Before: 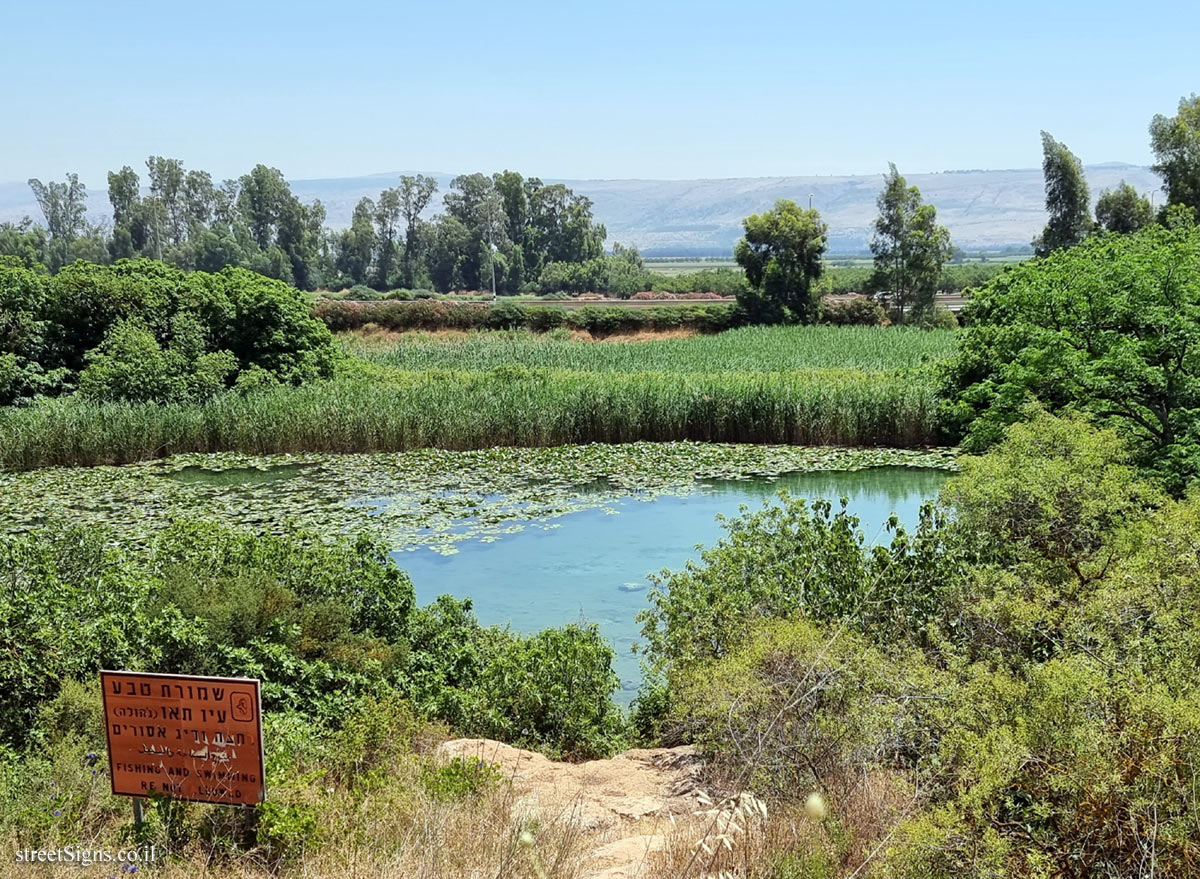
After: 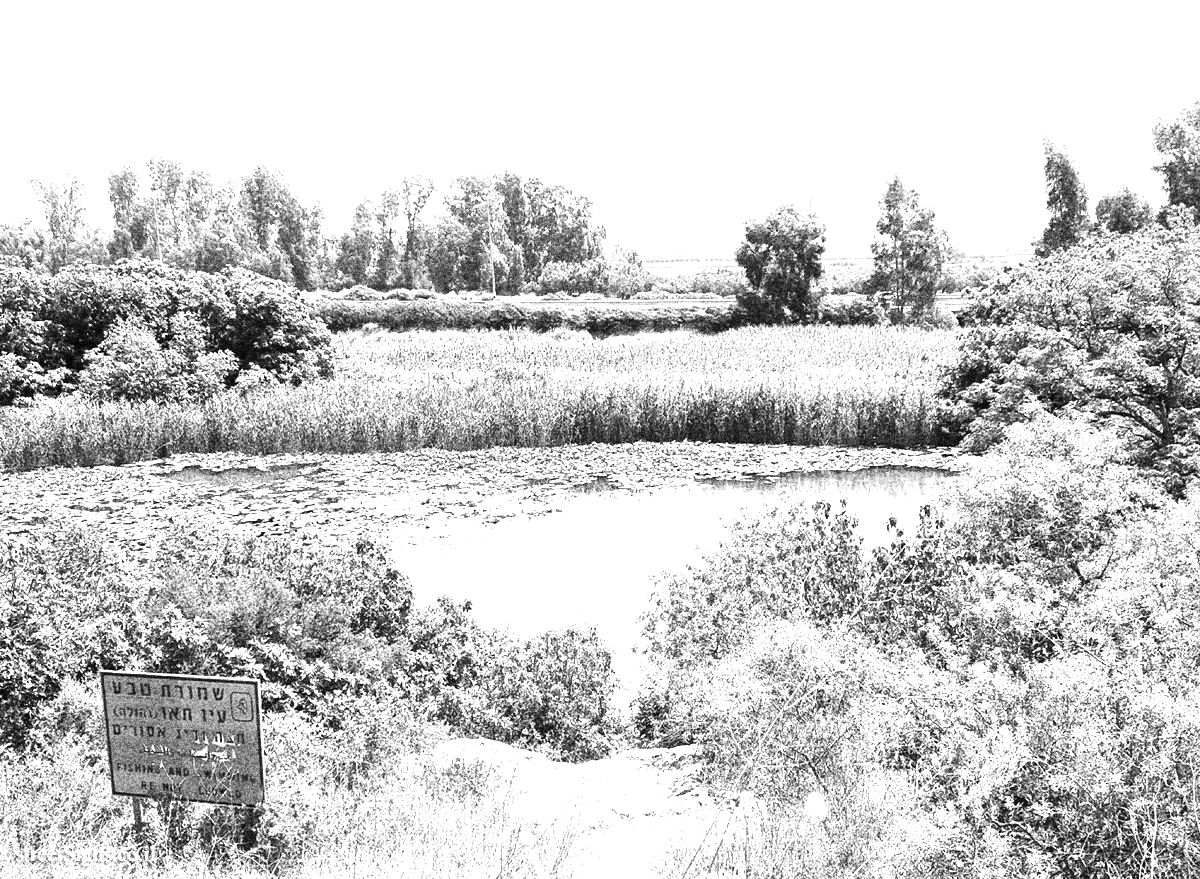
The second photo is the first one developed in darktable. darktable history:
monochrome: on, module defaults
exposure: black level correction 0, exposure 1.9 EV, compensate highlight preservation false
grain: coarseness 30.02 ISO, strength 100%
